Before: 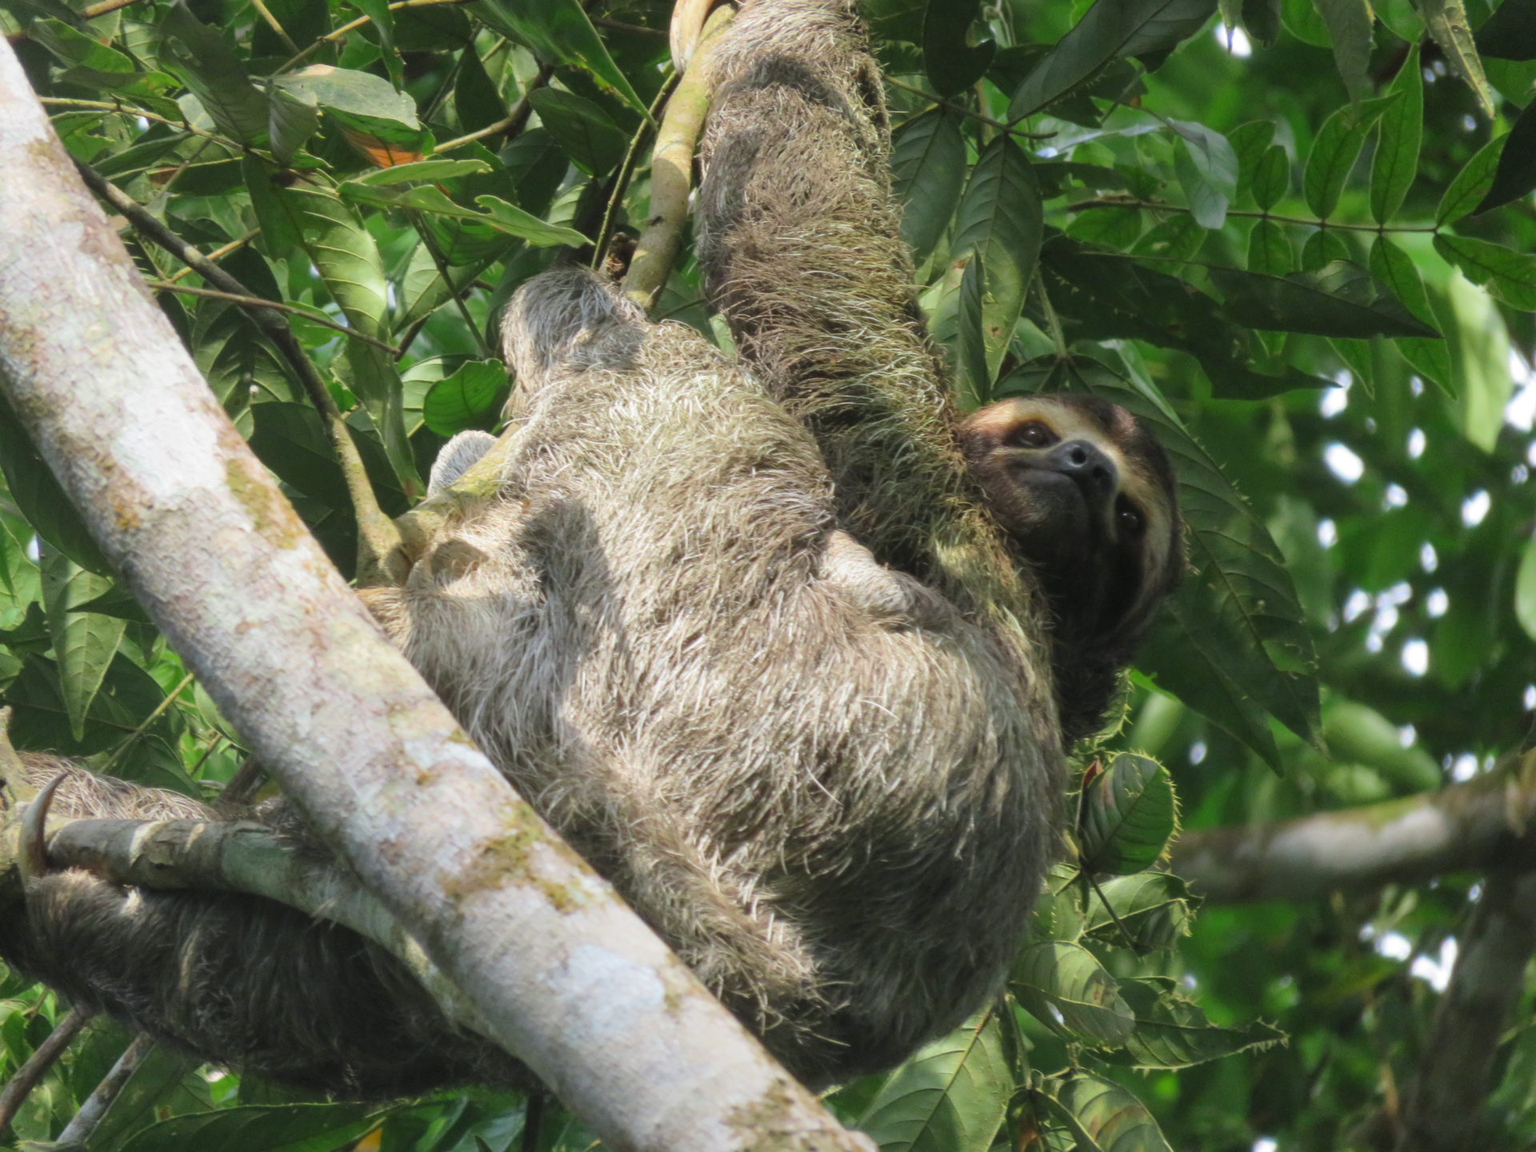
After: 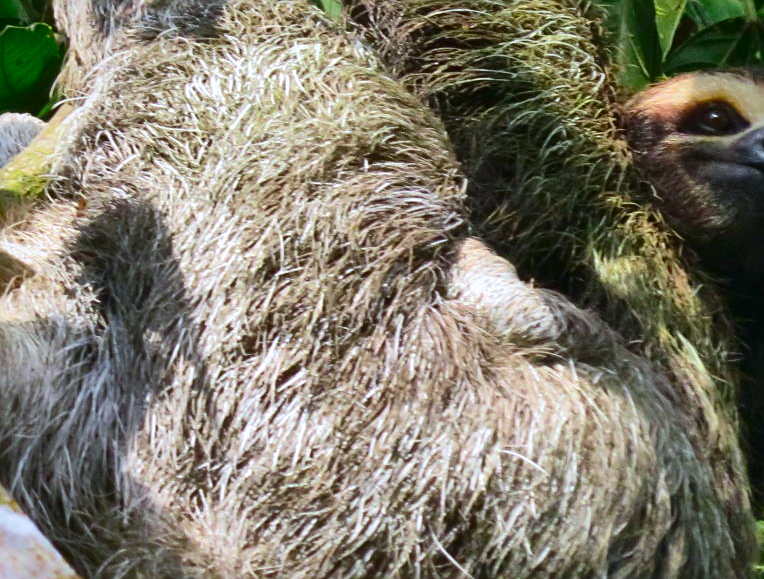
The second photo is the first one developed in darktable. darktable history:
contrast brightness saturation: contrast 0.215, brightness -0.193, saturation 0.241
crop: left 30.04%, top 29.583%, right 30.148%, bottom 30.183%
sharpen: on, module defaults
vignetting: fall-off start 81.64%, fall-off radius 61.57%, brightness -0.235, saturation 0.152, automatic ratio true, width/height ratio 1.415
exposure: exposure 0.496 EV, compensate highlight preservation false
color calibration: illuminant as shot in camera, x 0.358, y 0.373, temperature 4628.91 K
shadows and highlights: shadows 81.61, white point adjustment -8.93, highlights -61.18, soften with gaussian
